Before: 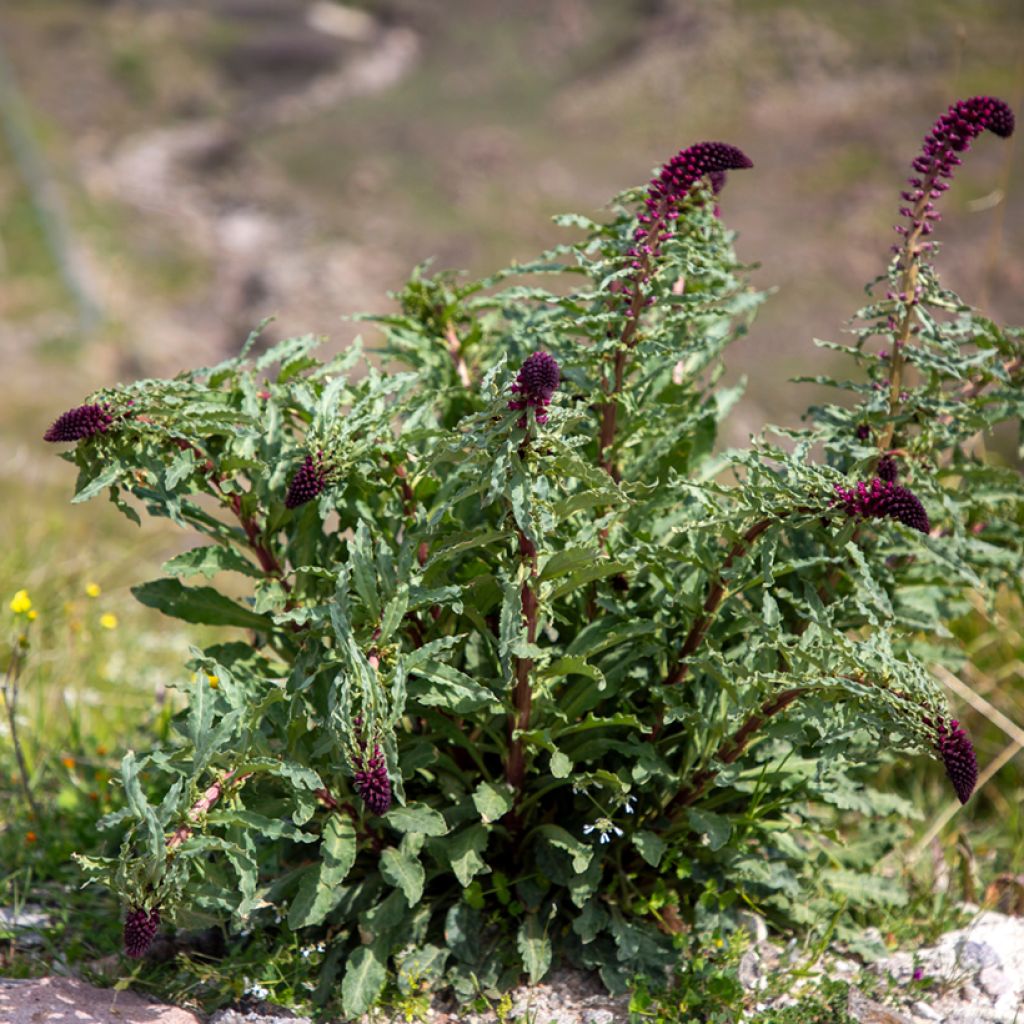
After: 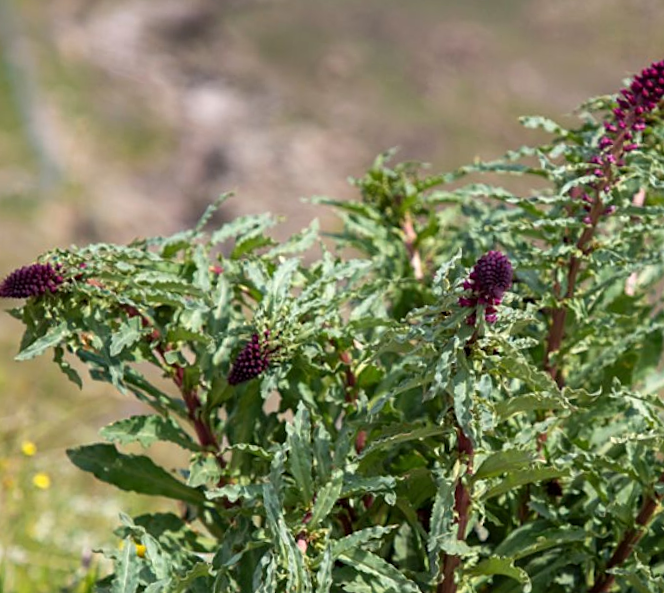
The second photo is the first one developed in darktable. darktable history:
sharpen: amount 0.202
crop and rotate: angle -5.09°, left 2.111%, top 6.873%, right 27.487%, bottom 30.235%
